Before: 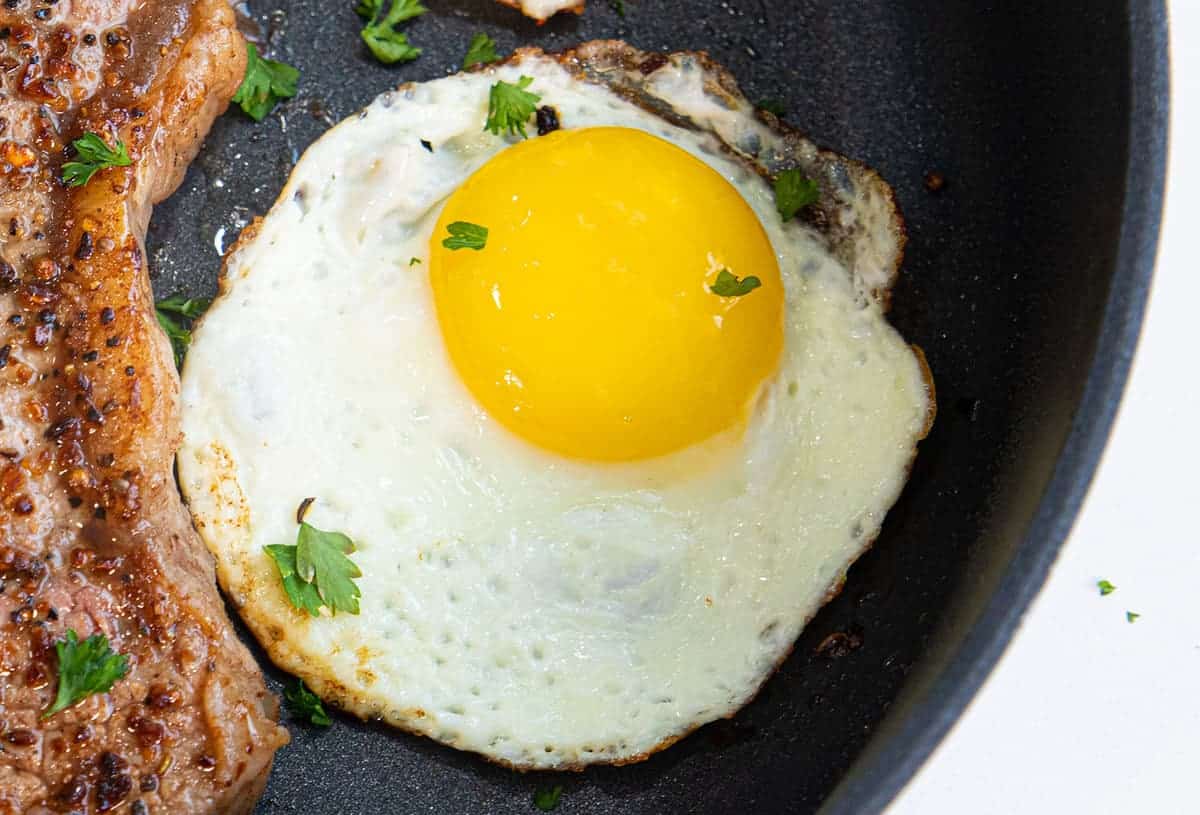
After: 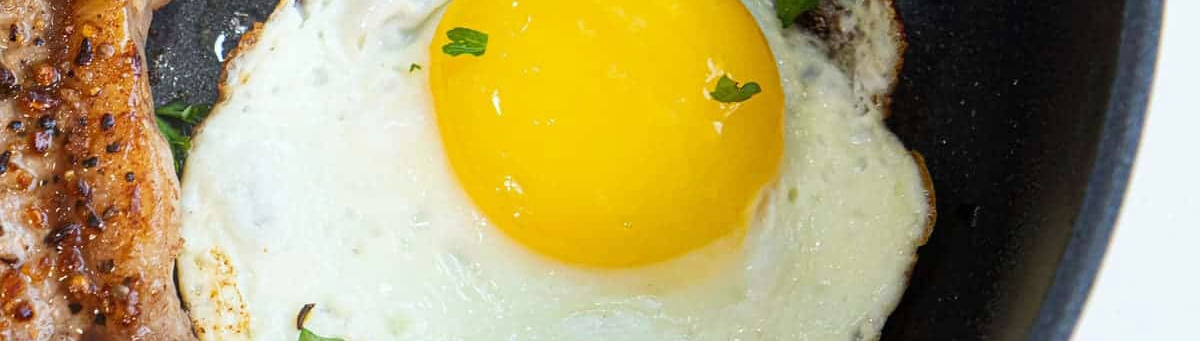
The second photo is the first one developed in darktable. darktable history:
white balance: red 0.978, blue 0.999
crop and rotate: top 23.84%, bottom 34.294%
